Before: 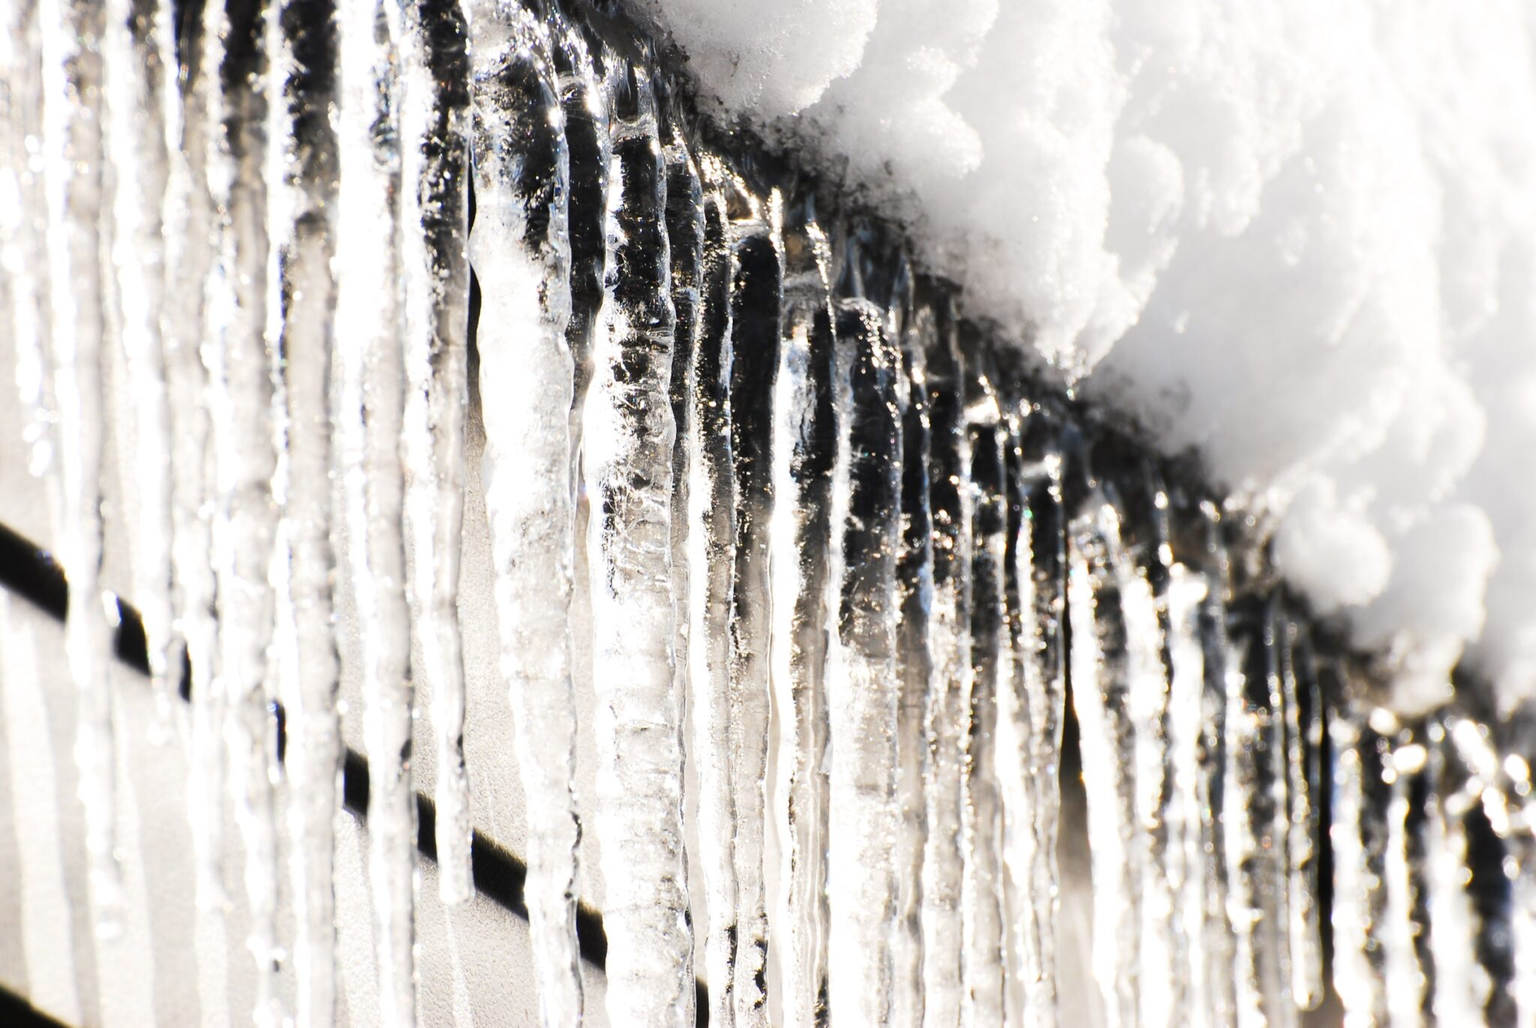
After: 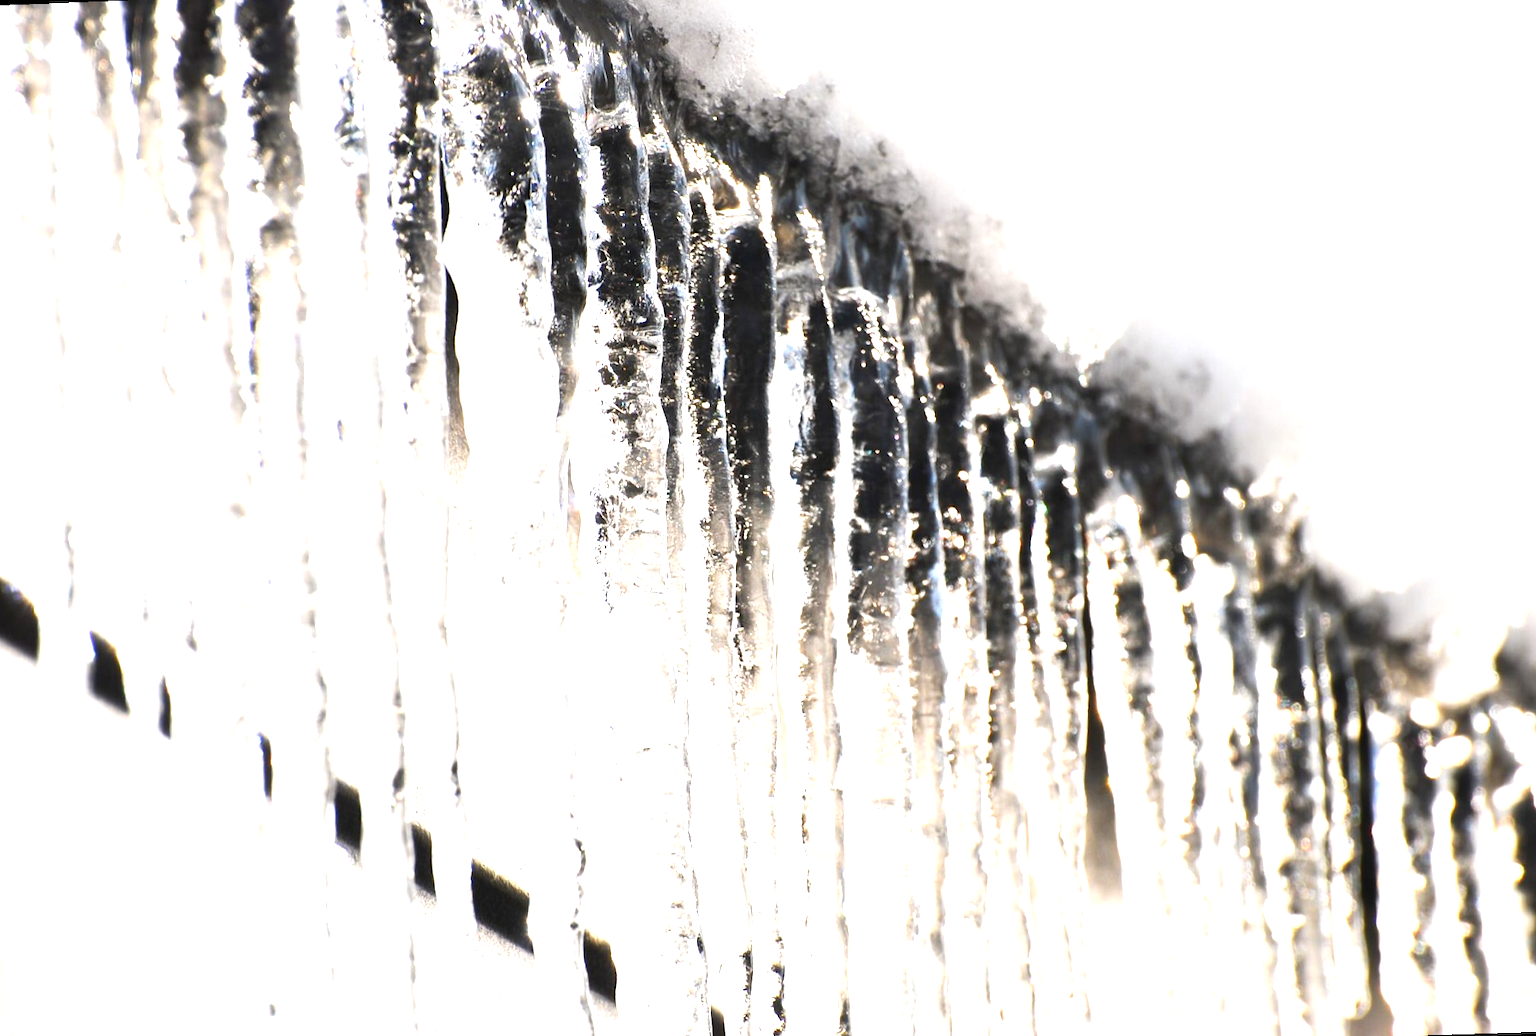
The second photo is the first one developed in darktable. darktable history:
exposure: exposure 0.935 EV, compensate highlight preservation false
rotate and perspective: rotation -2.12°, lens shift (vertical) 0.009, lens shift (horizontal) -0.008, automatic cropping original format, crop left 0.036, crop right 0.964, crop top 0.05, crop bottom 0.959
